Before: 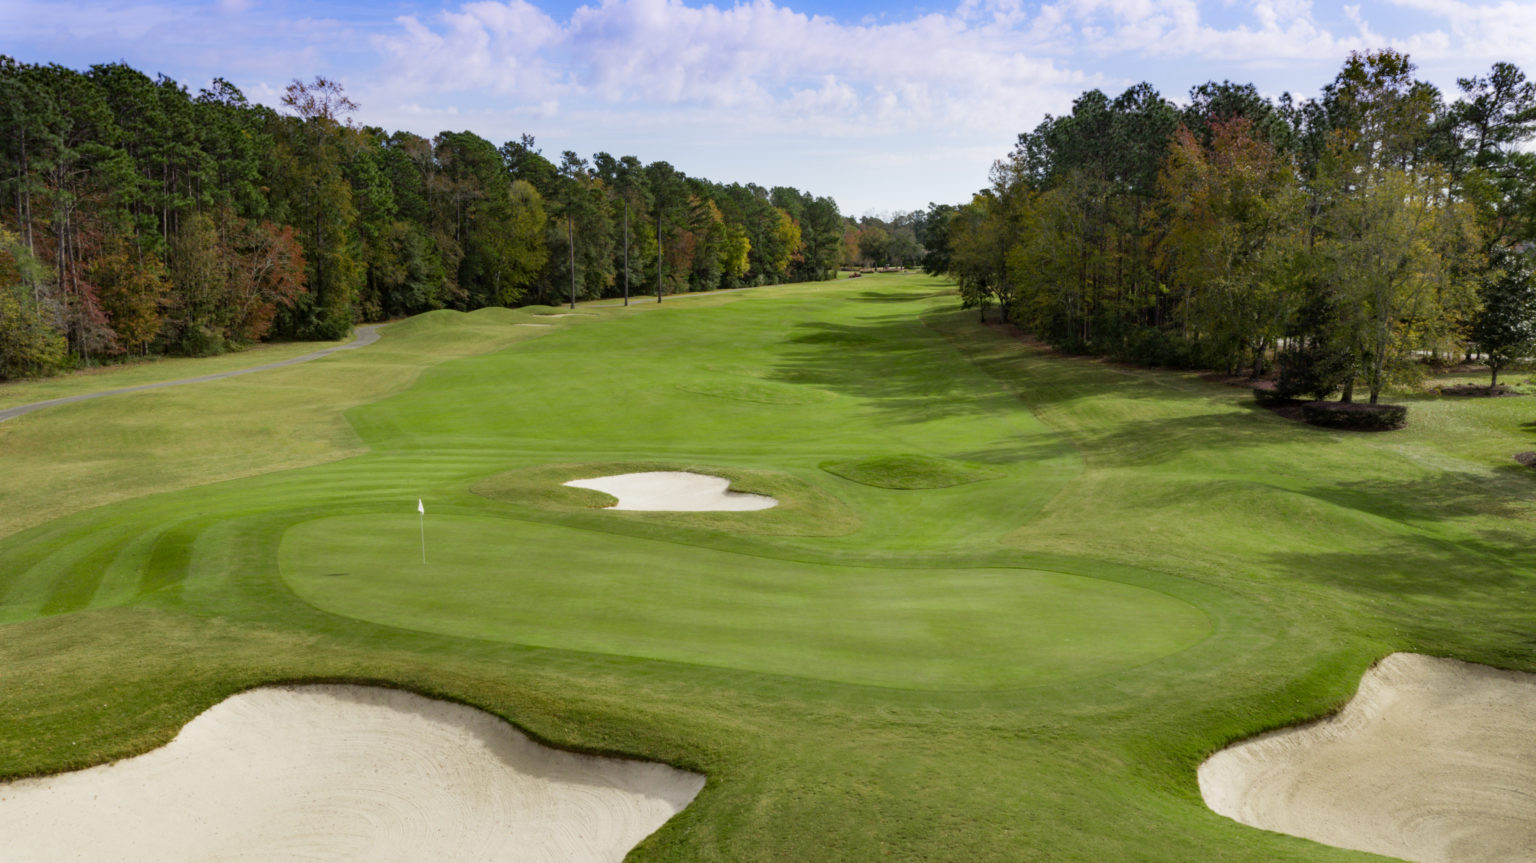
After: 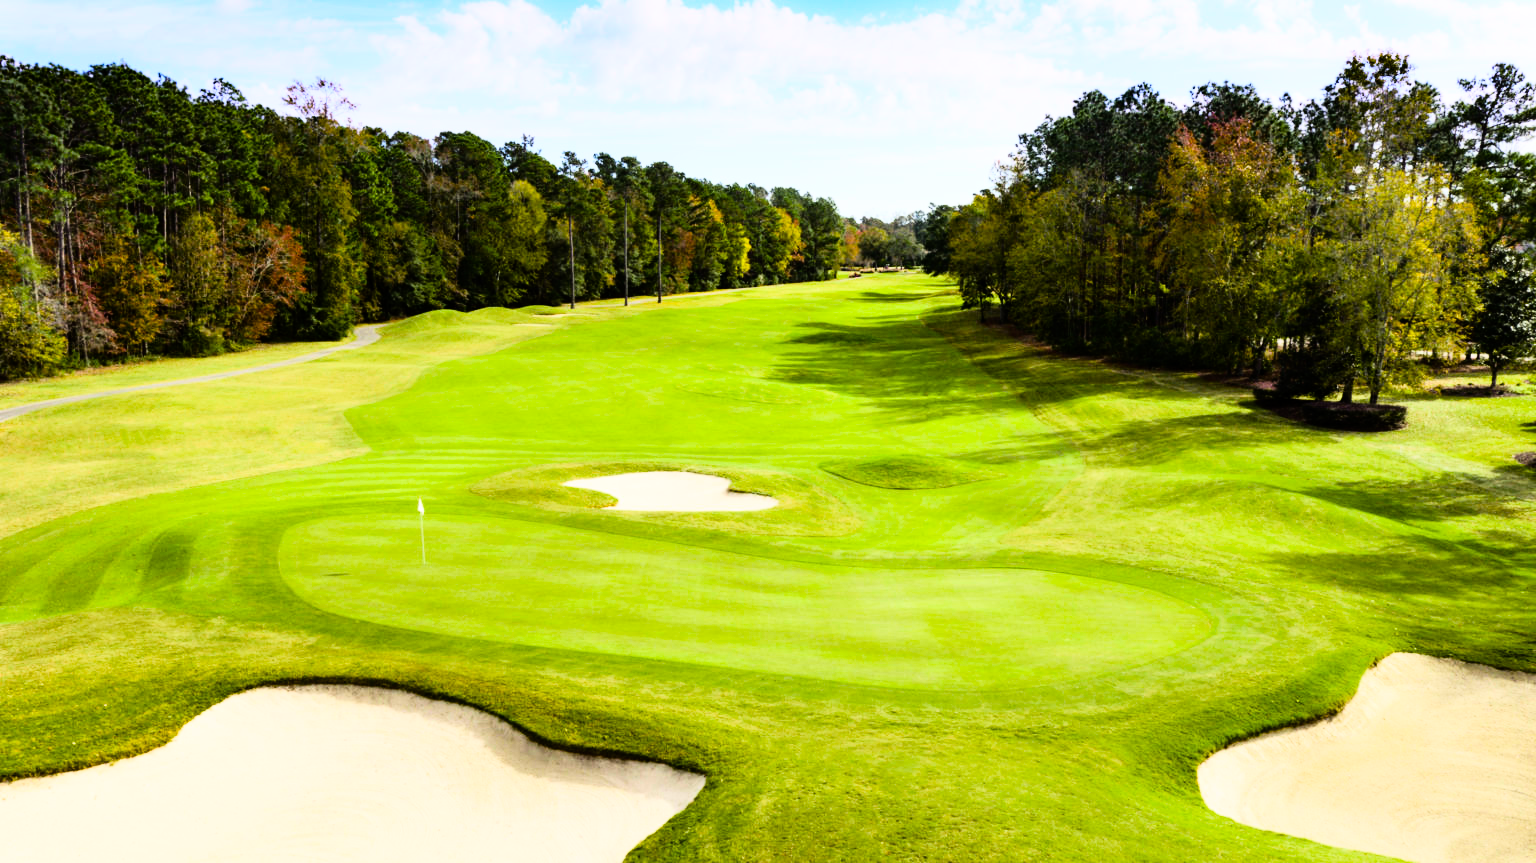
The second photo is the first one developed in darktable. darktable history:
rgb curve: curves: ch0 [(0, 0) (0.21, 0.15) (0.24, 0.21) (0.5, 0.75) (0.75, 0.96) (0.89, 0.99) (1, 1)]; ch1 [(0, 0.02) (0.21, 0.13) (0.25, 0.2) (0.5, 0.67) (0.75, 0.9) (0.89, 0.97) (1, 1)]; ch2 [(0, 0.02) (0.21, 0.13) (0.25, 0.2) (0.5, 0.67) (0.75, 0.9) (0.89, 0.97) (1, 1)], compensate middle gray true
color balance rgb: perceptual saturation grading › global saturation 35%, perceptual saturation grading › highlights -30%, perceptual saturation grading › shadows 35%, perceptual brilliance grading › global brilliance 3%, perceptual brilliance grading › highlights -3%, perceptual brilliance grading › shadows 3%
